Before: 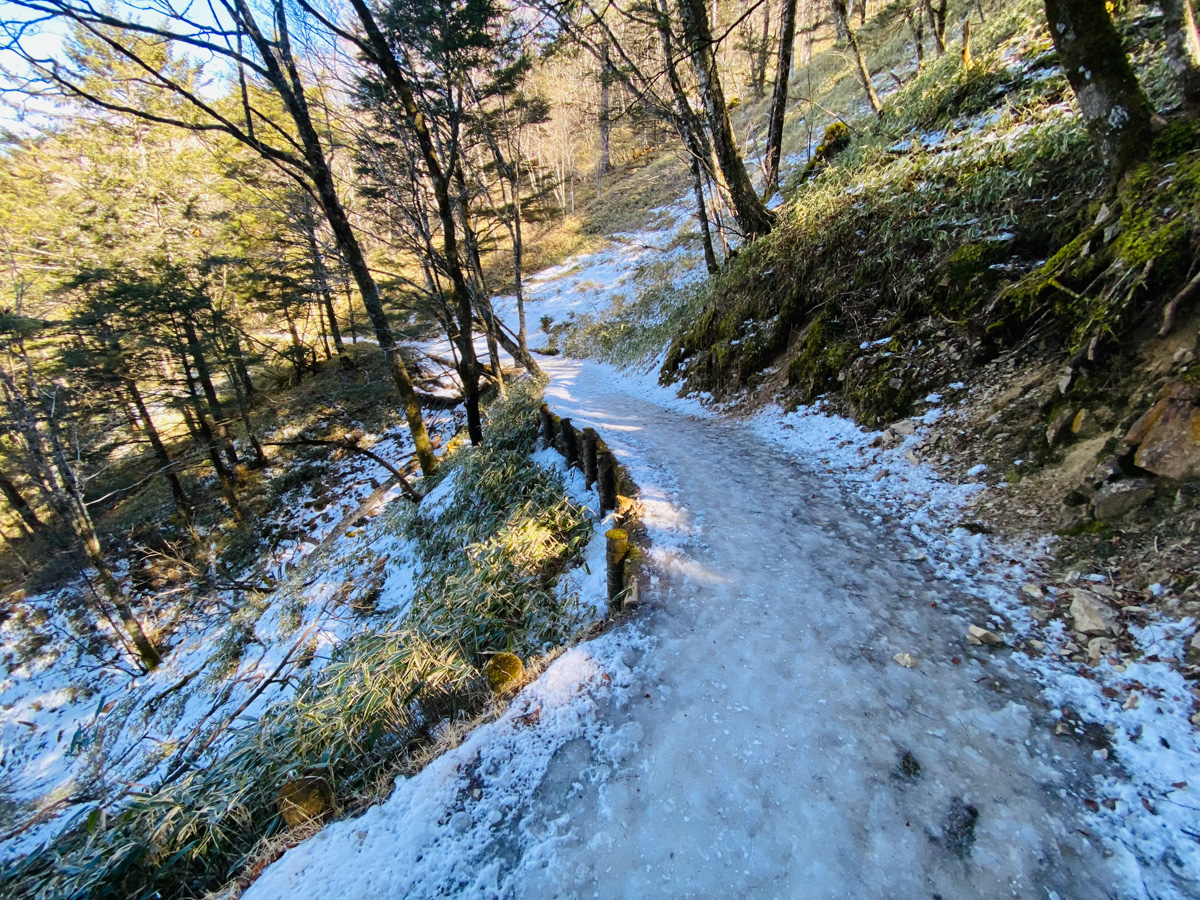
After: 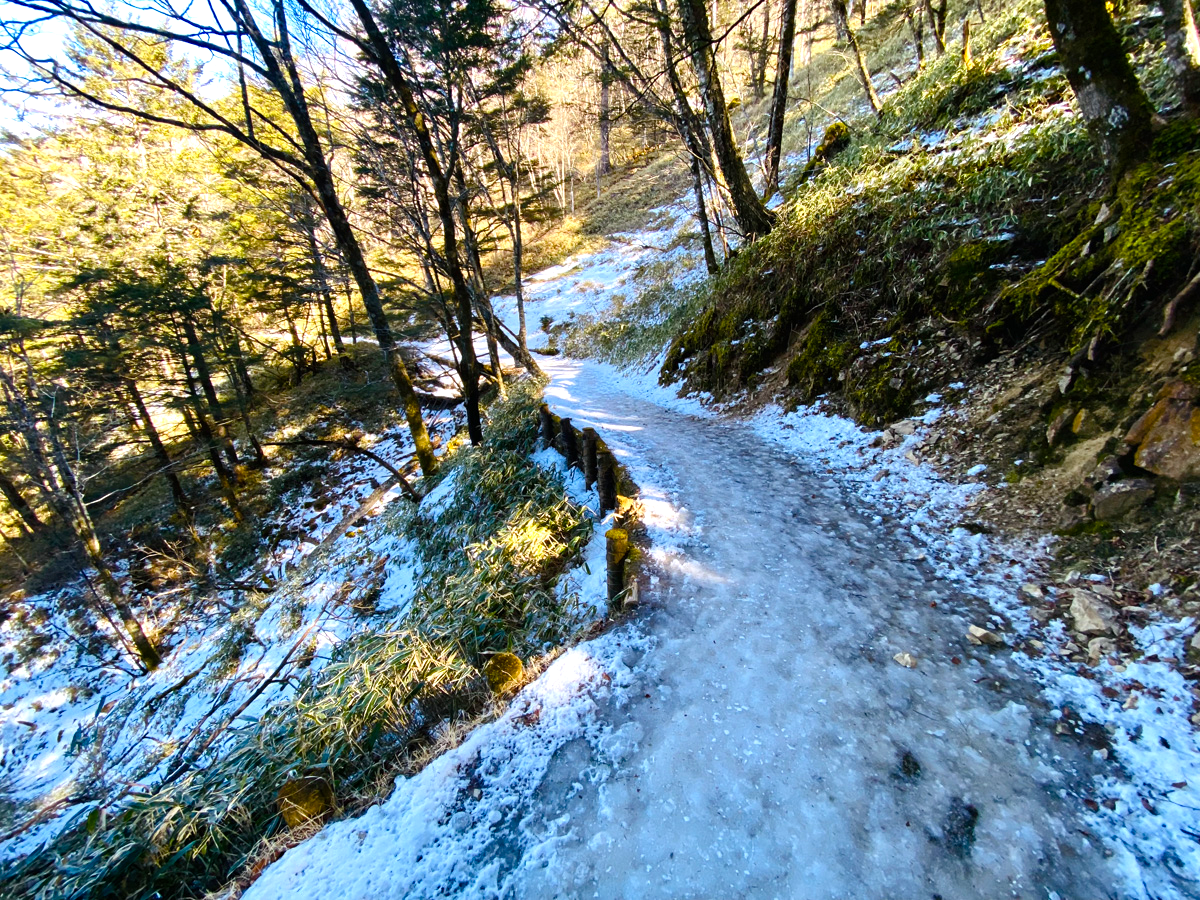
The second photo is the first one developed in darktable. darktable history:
color balance rgb: perceptual saturation grading › global saturation 34.81%, perceptual saturation grading › highlights -29.923%, perceptual saturation grading › shadows 35.74%, perceptual brilliance grading › highlights 15.676%, perceptual brilliance grading › shadows -14.54%, global vibrance 20%
contrast brightness saturation: saturation -0.099
